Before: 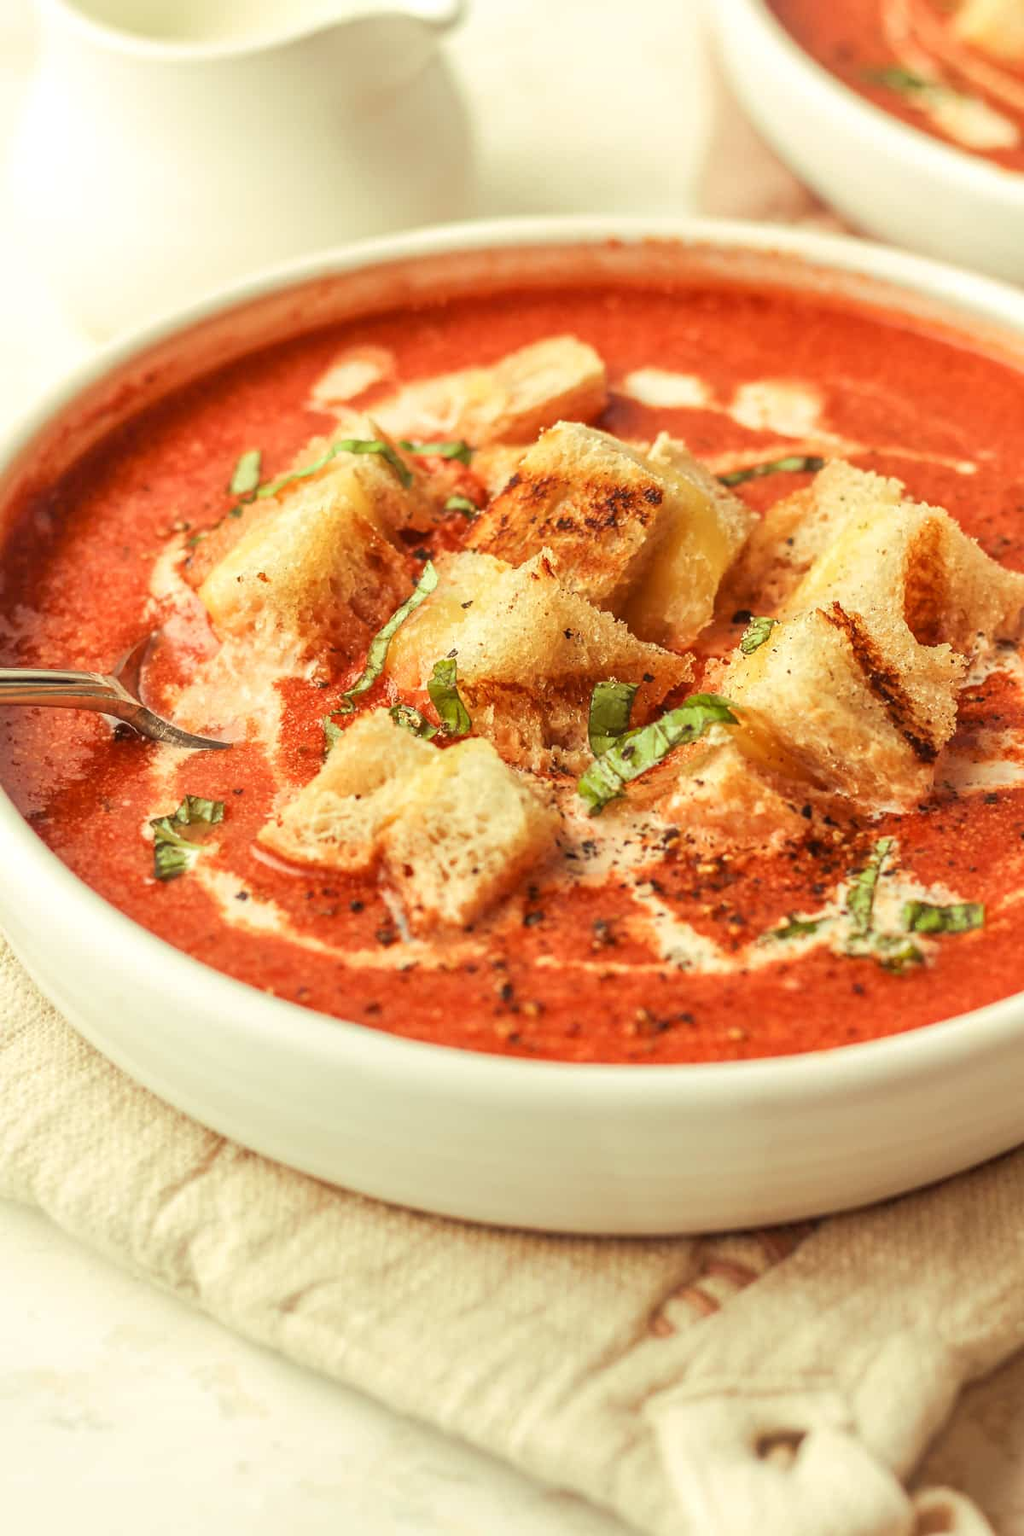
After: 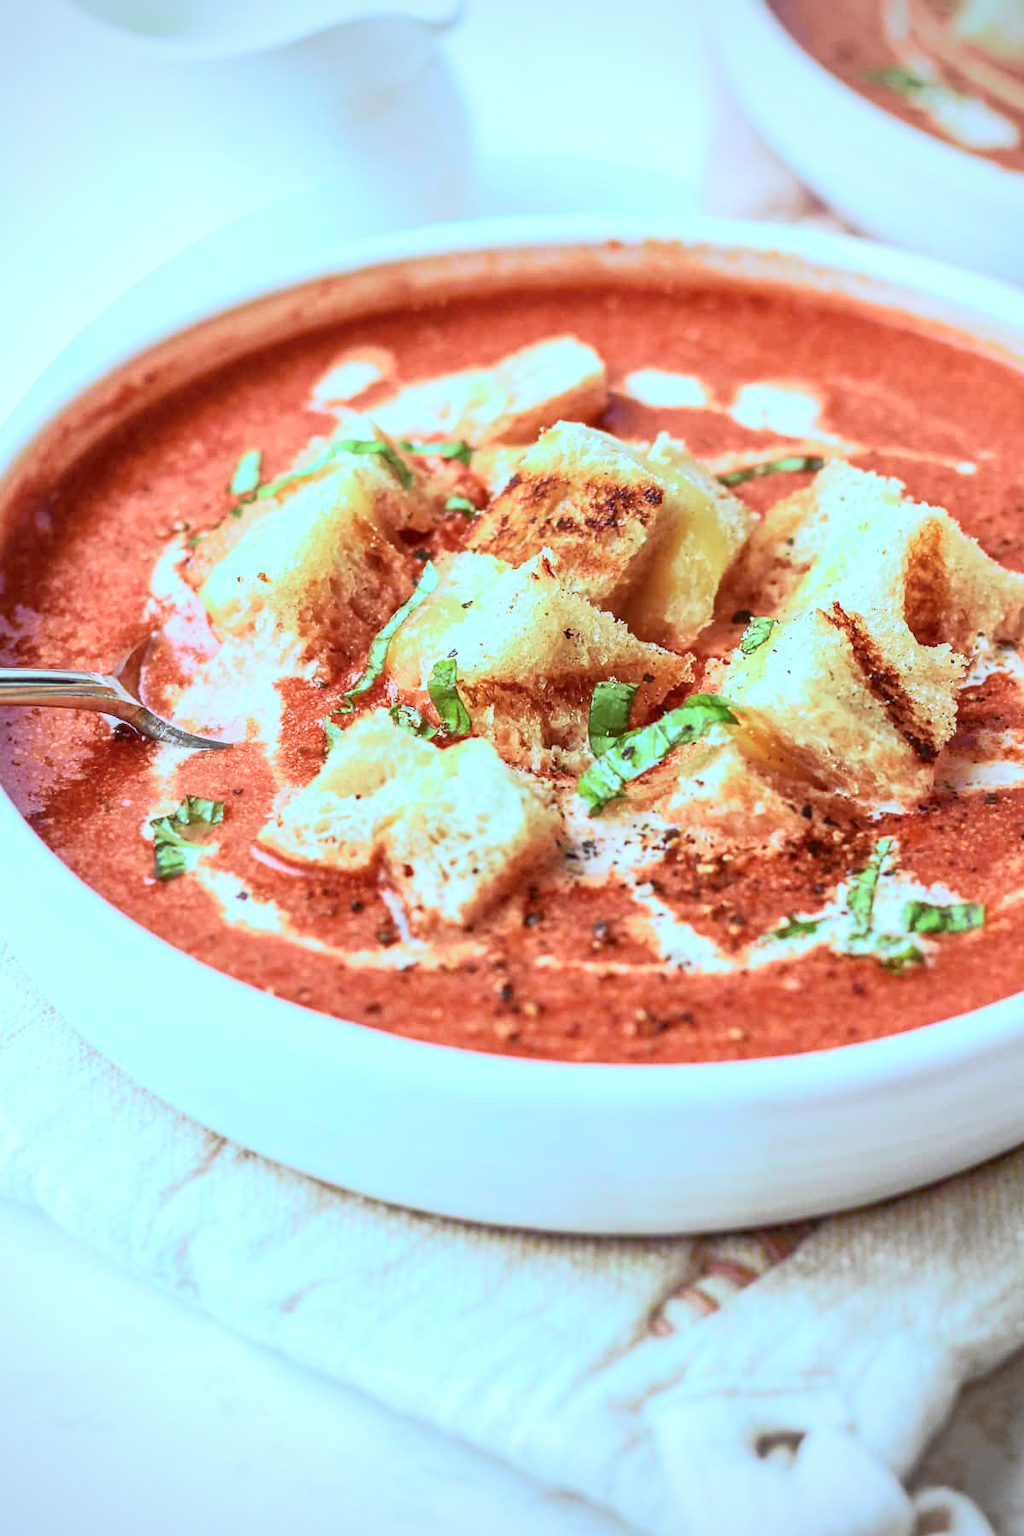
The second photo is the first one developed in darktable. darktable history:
exposure: exposure 0.426 EV, compensate highlight preservation false
tone curve: curves: ch0 [(0, 0.013) (0.104, 0.103) (0.258, 0.267) (0.448, 0.487) (0.709, 0.794) (0.895, 0.915) (0.994, 0.971)]; ch1 [(0, 0) (0.335, 0.298) (0.446, 0.413) (0.488, 0.484) (0.515, 0.508) (0.584, 0.623) (0.635, 0.661) (1, 1)]; ch2 [(0, 0) (0.314, 0.306) (0.436, 0.447) (0.502, 0.503) (0.538, 0.541) (0.568, 0.603) (0.641, 0.635) (0.717, 0.701) (1, 1)], color space Lab, independent channels, preserve colors none
vignetting: unbound false
white balance: red 0.766, blue 1.537
